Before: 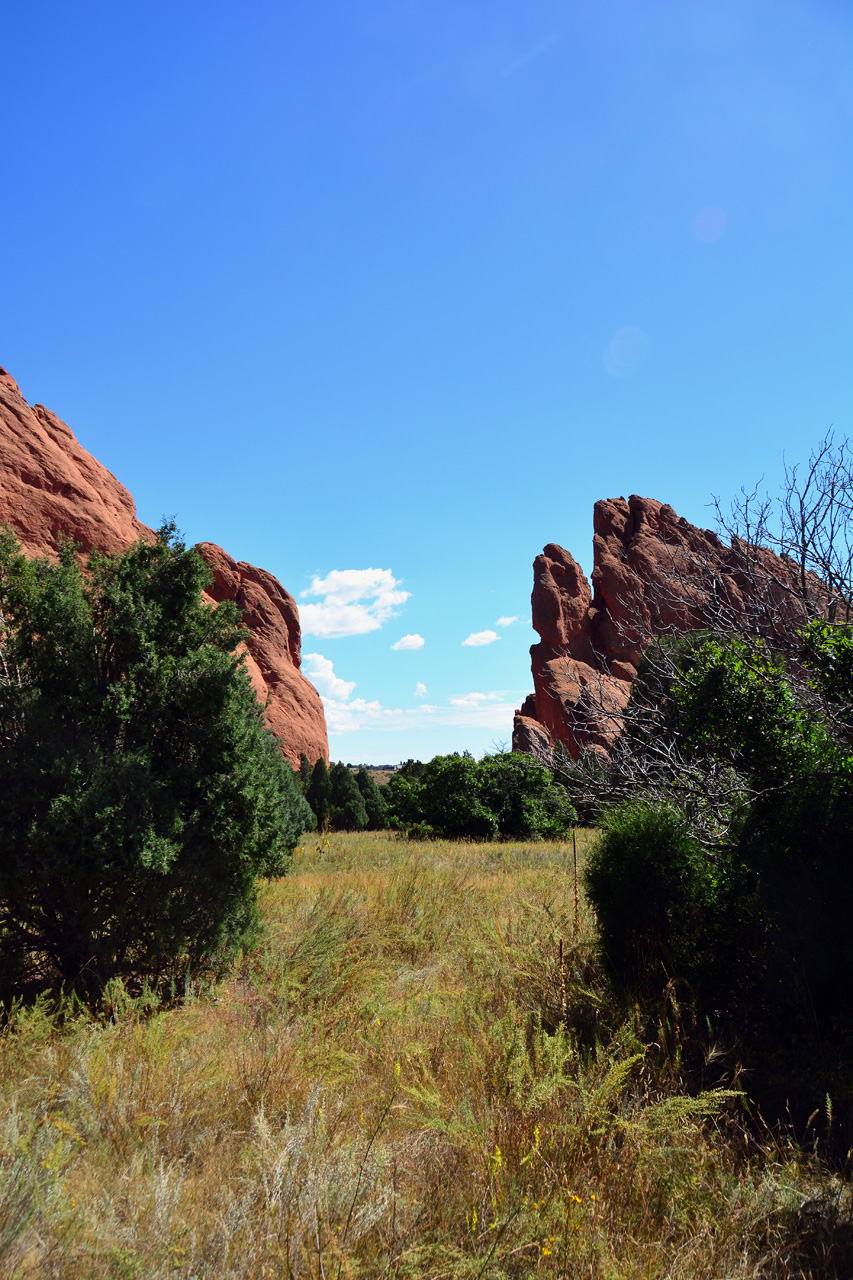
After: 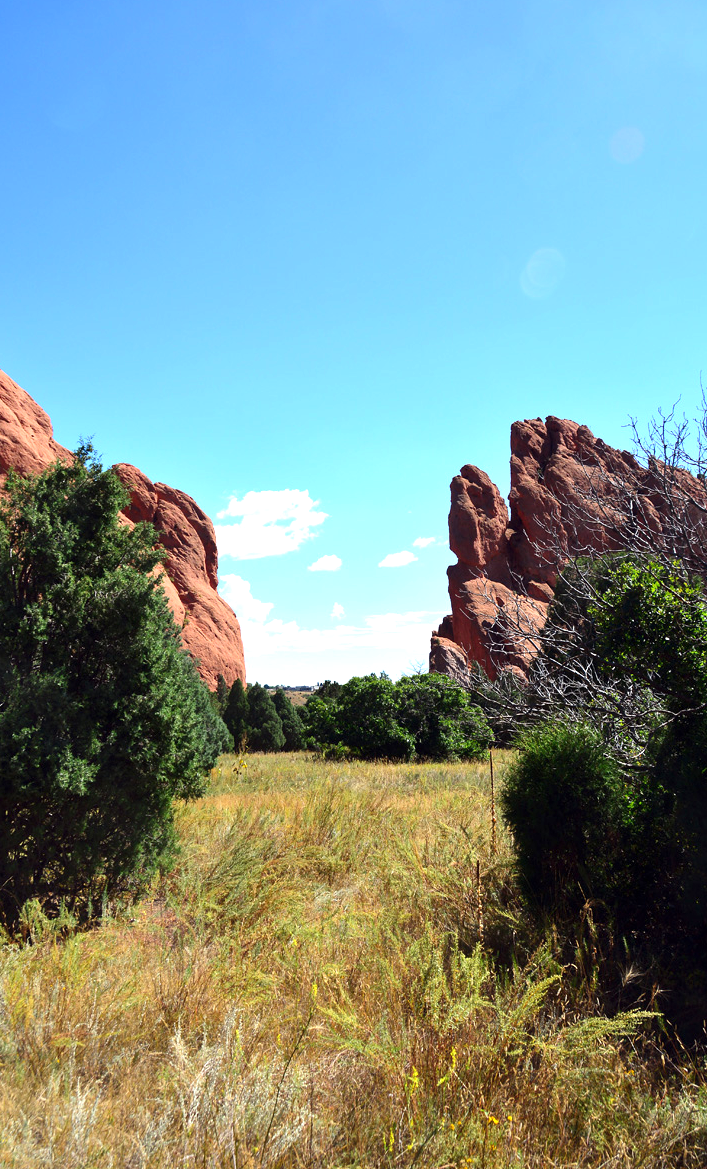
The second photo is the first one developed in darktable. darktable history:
local contrast: mode bilateral grid, contrast 10, coarseness 26, detail 110%, midtone range 0.2
crop: left 9.82%, top 6.206%, right 7.225%, bottom 2.449%
exposure: exposure 0.672 EV, compensate highlight preservation false
